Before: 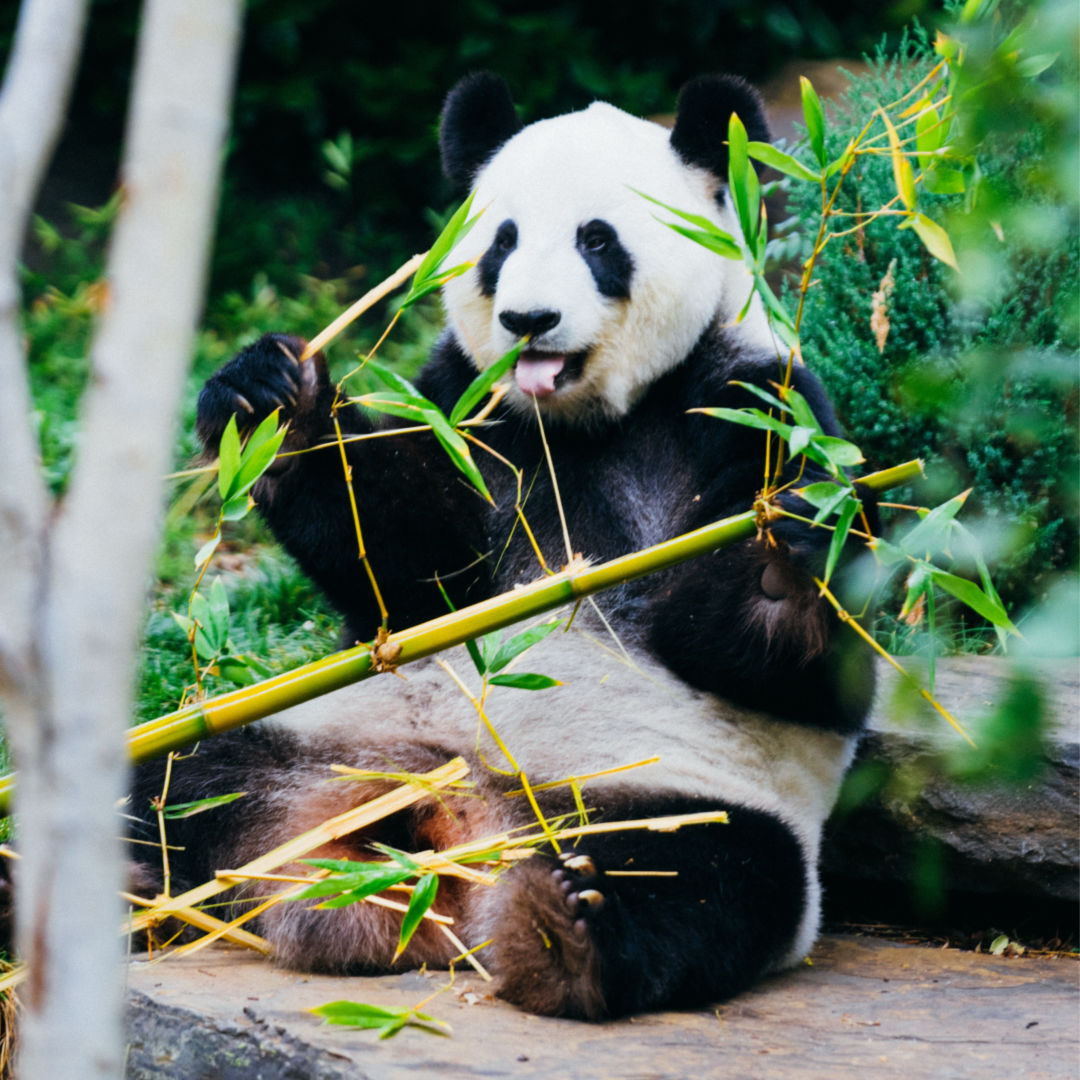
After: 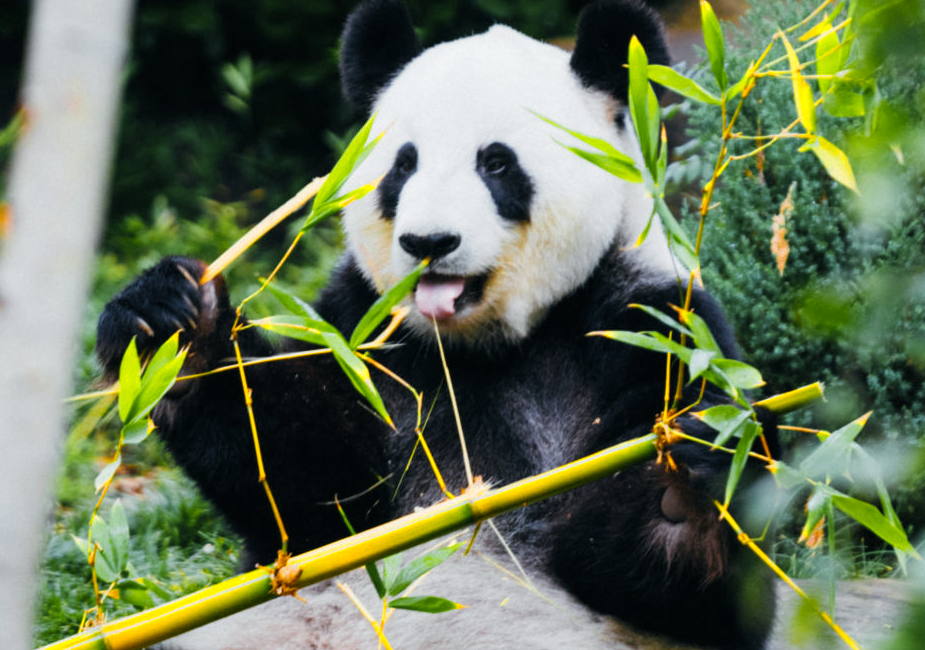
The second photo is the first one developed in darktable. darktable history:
color zones: curves: ch0 [(0, 0.511) (0.143, 0.531) (0.286, 0.56) (0.429, 0.5) (0.571, 0.5) (0.714, 0.5) (0.857, 0.5) (1, 0.5)]; ch1 [(0, 0.525) (0.143, 0.705) (0.286, 0.715) (0.429, 0.35) (0.571, 0.35) (0.714, 0.35) (0.857, 0.4) (1, 0.4)]; ch2 [(0, 0.572) (0.143, 0.512) (0.286, 0.473) (0.429, 0.45) (0.571, 0.5) (0.714, 0.5) (0.857, 0.518) (1, 0.518)]
crop and rotate: left 9.32%, top 7.235%, right 4.958%, bottom 32.575%
